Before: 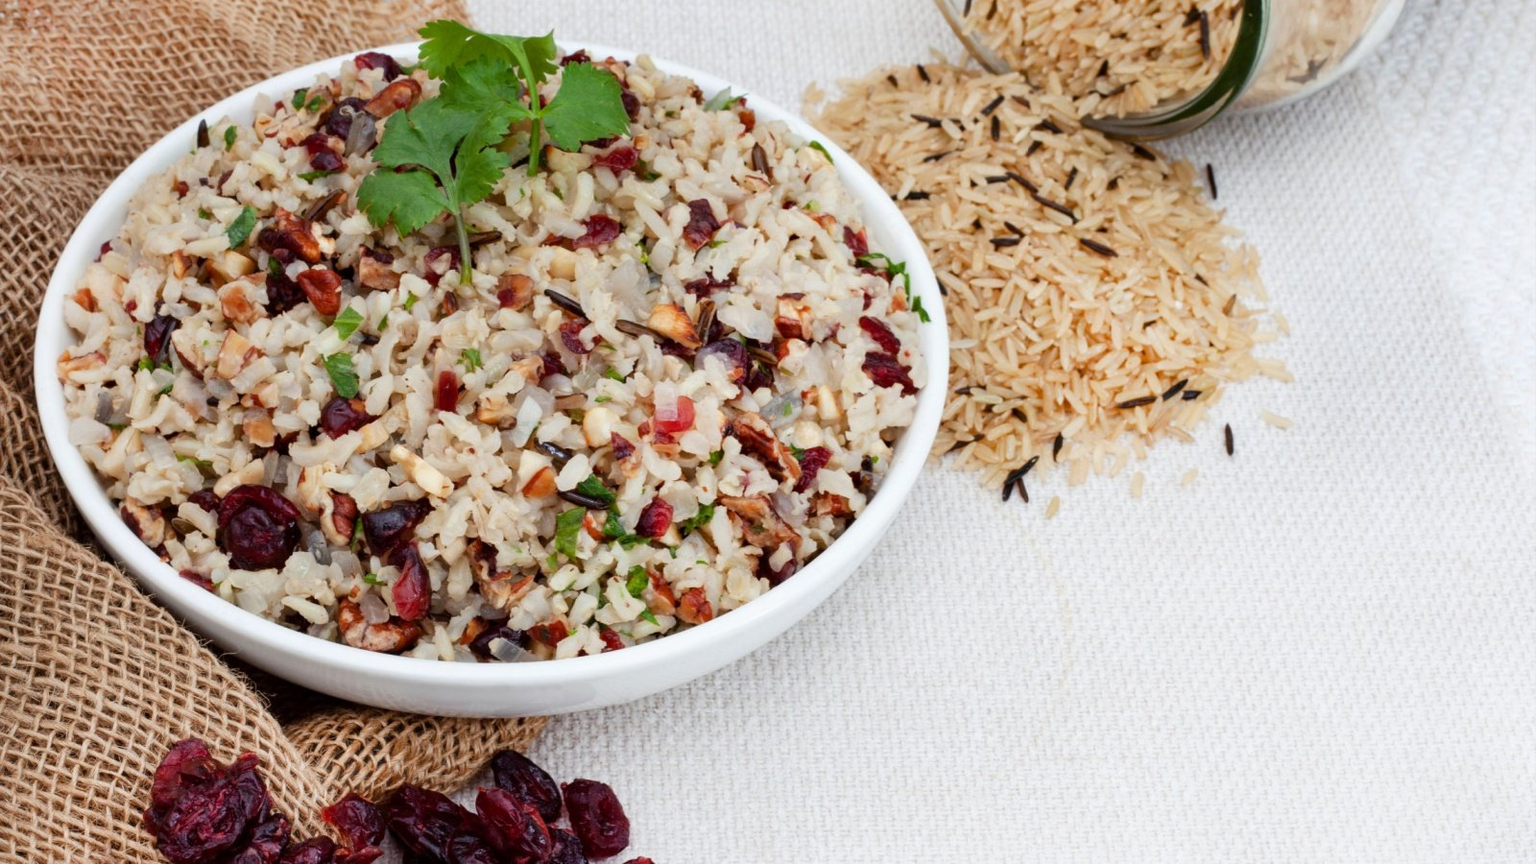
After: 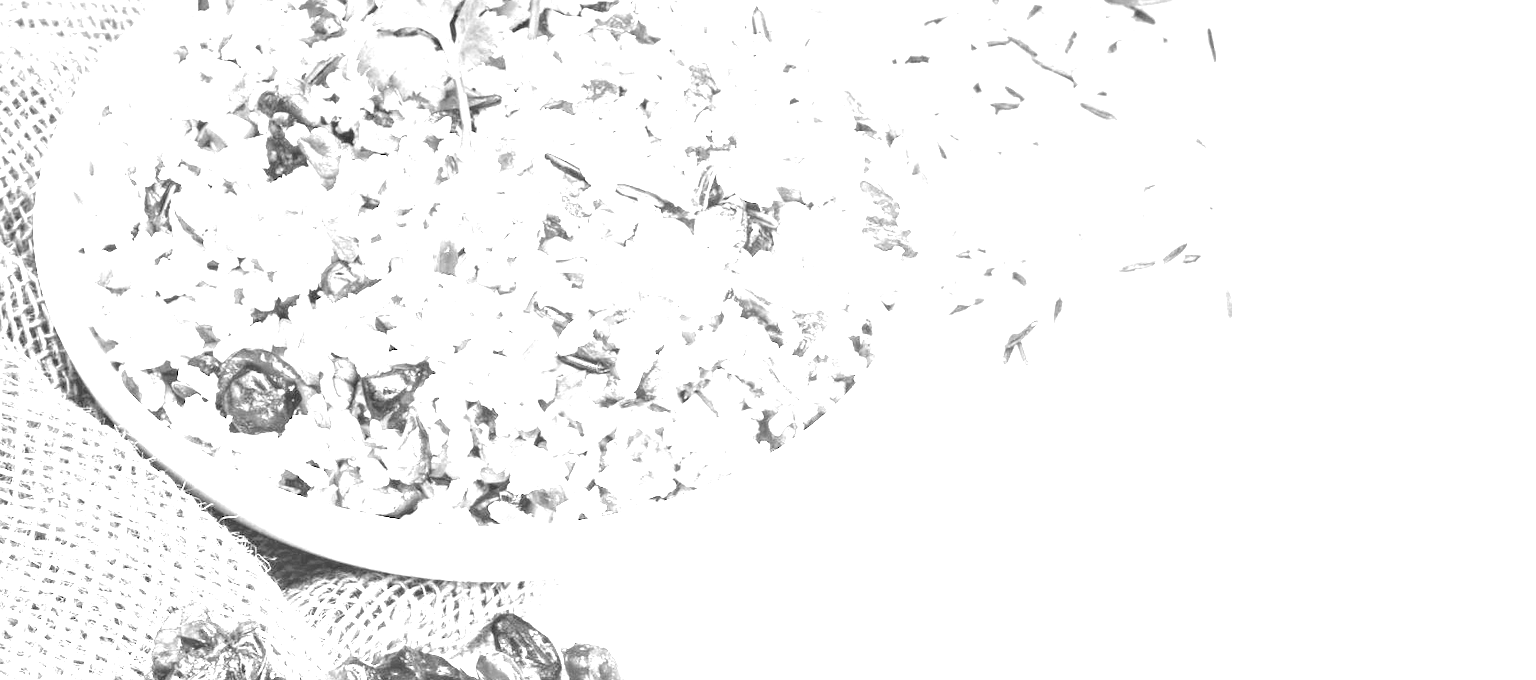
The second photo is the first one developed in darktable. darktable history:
local contrast: detail 110%
exposure: exposure 3.09 EV, compensate exposure bias true, compensate highlight preservation false
crop and rotate: top 15.828%, bottom 5.334%
color zones: curves: ch0 [(0, 0.613) (0.01, 0.613) (0.245, 0.448) (0.498, 0.529) (0.642, 0.665) (0.879, 0.777) (0.99, 0.613)]; ch1 [(0, 0) (0.143, 0) (0.286, 0) (0.429, 0) (0.571, 0) (0.714, 0) (0.857, 0)]
